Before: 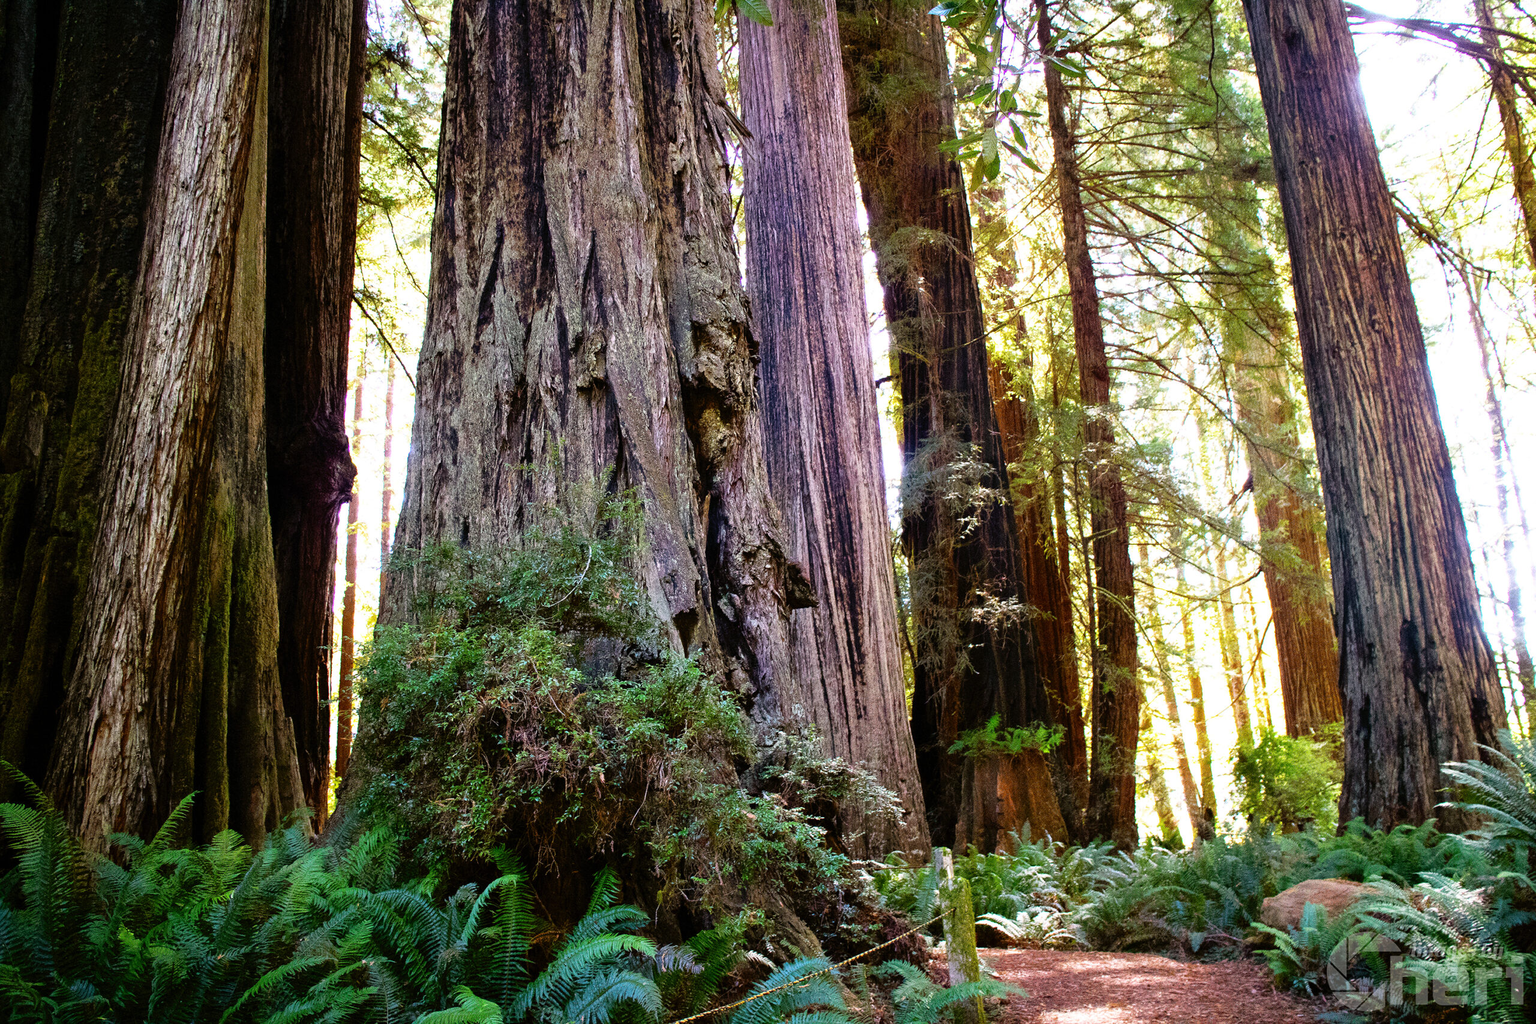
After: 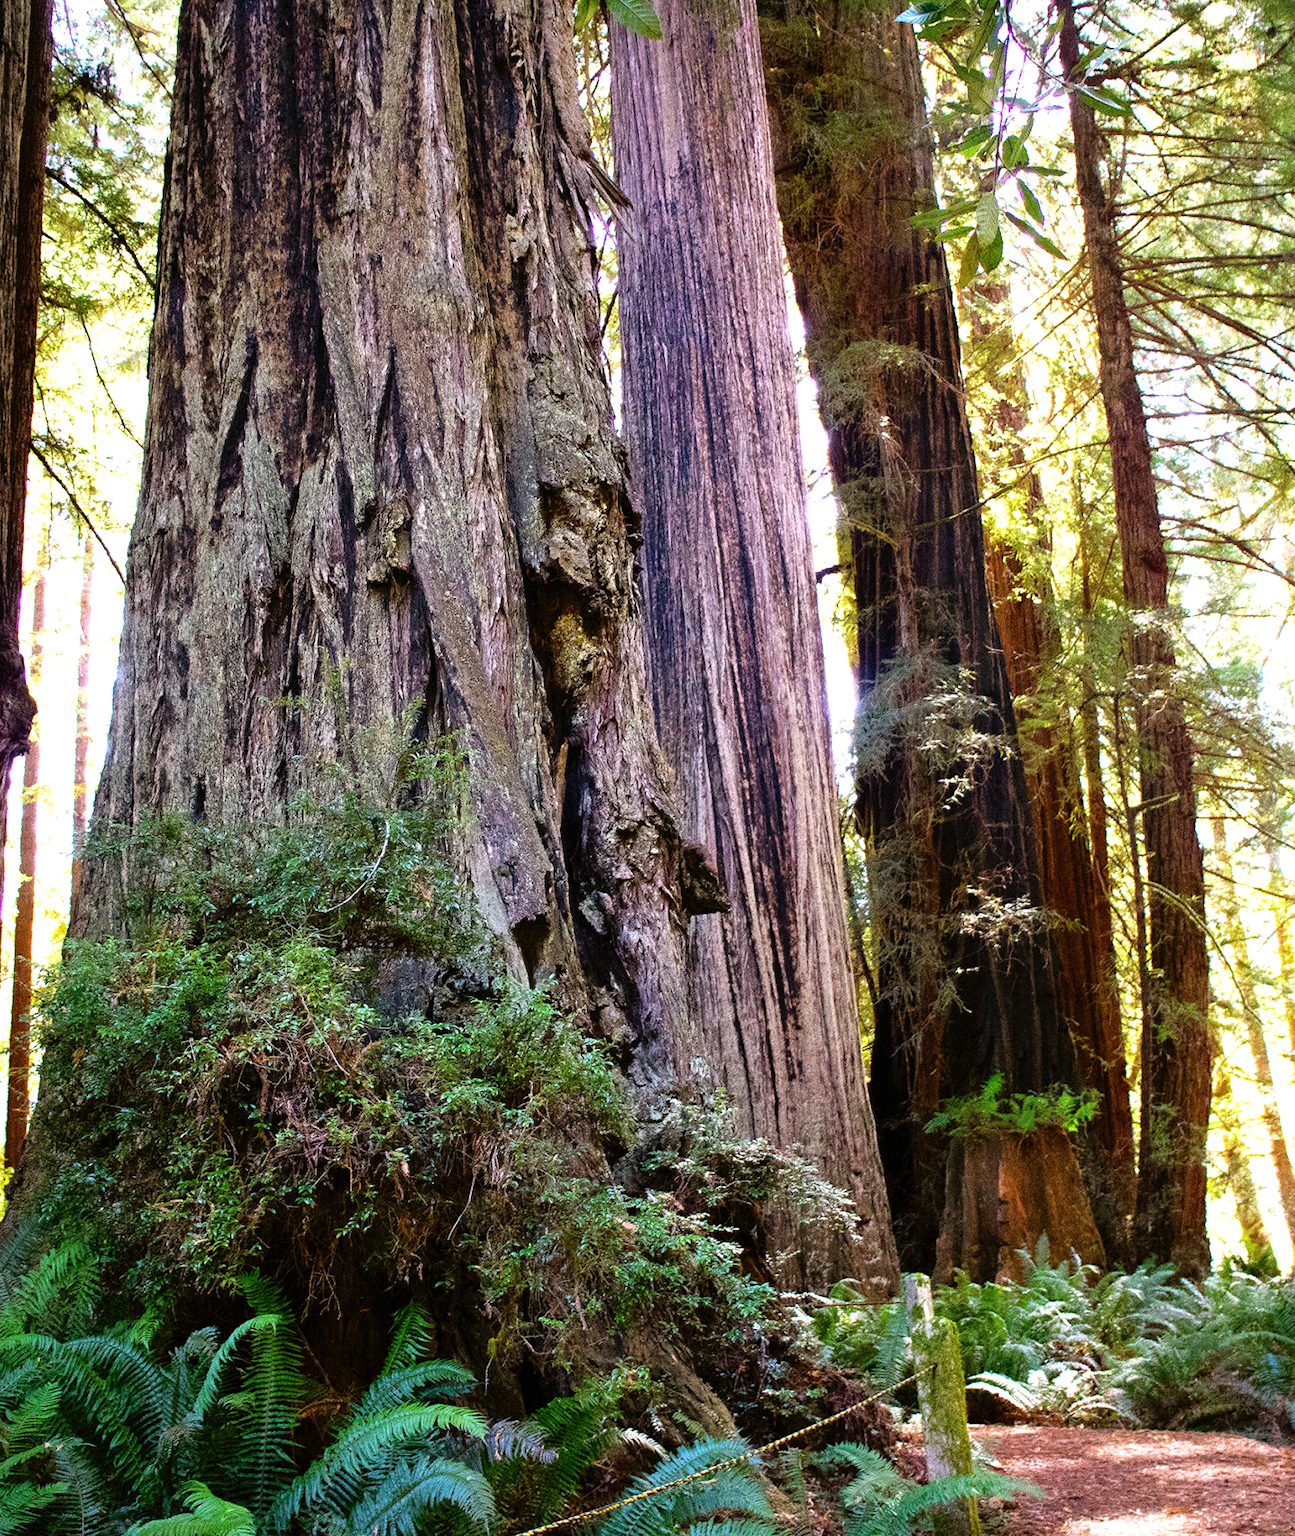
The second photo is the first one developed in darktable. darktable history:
exposure: exposure 0.217 EV, compensate highlight preservation false
crop: left 21.674%, right 22.086%
